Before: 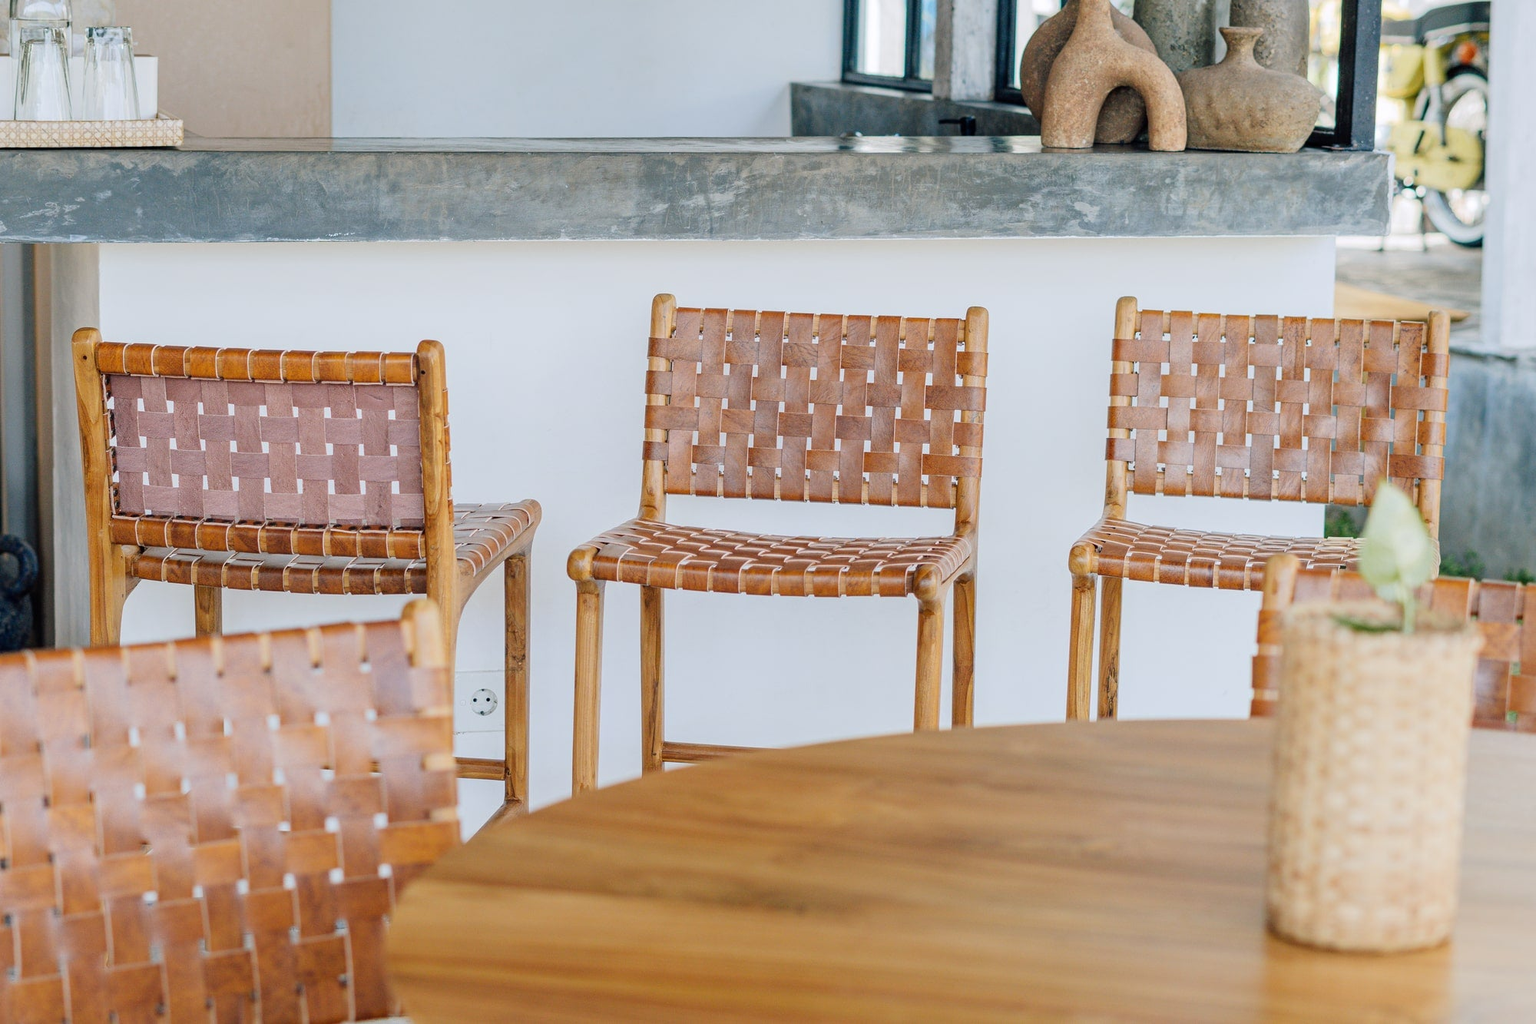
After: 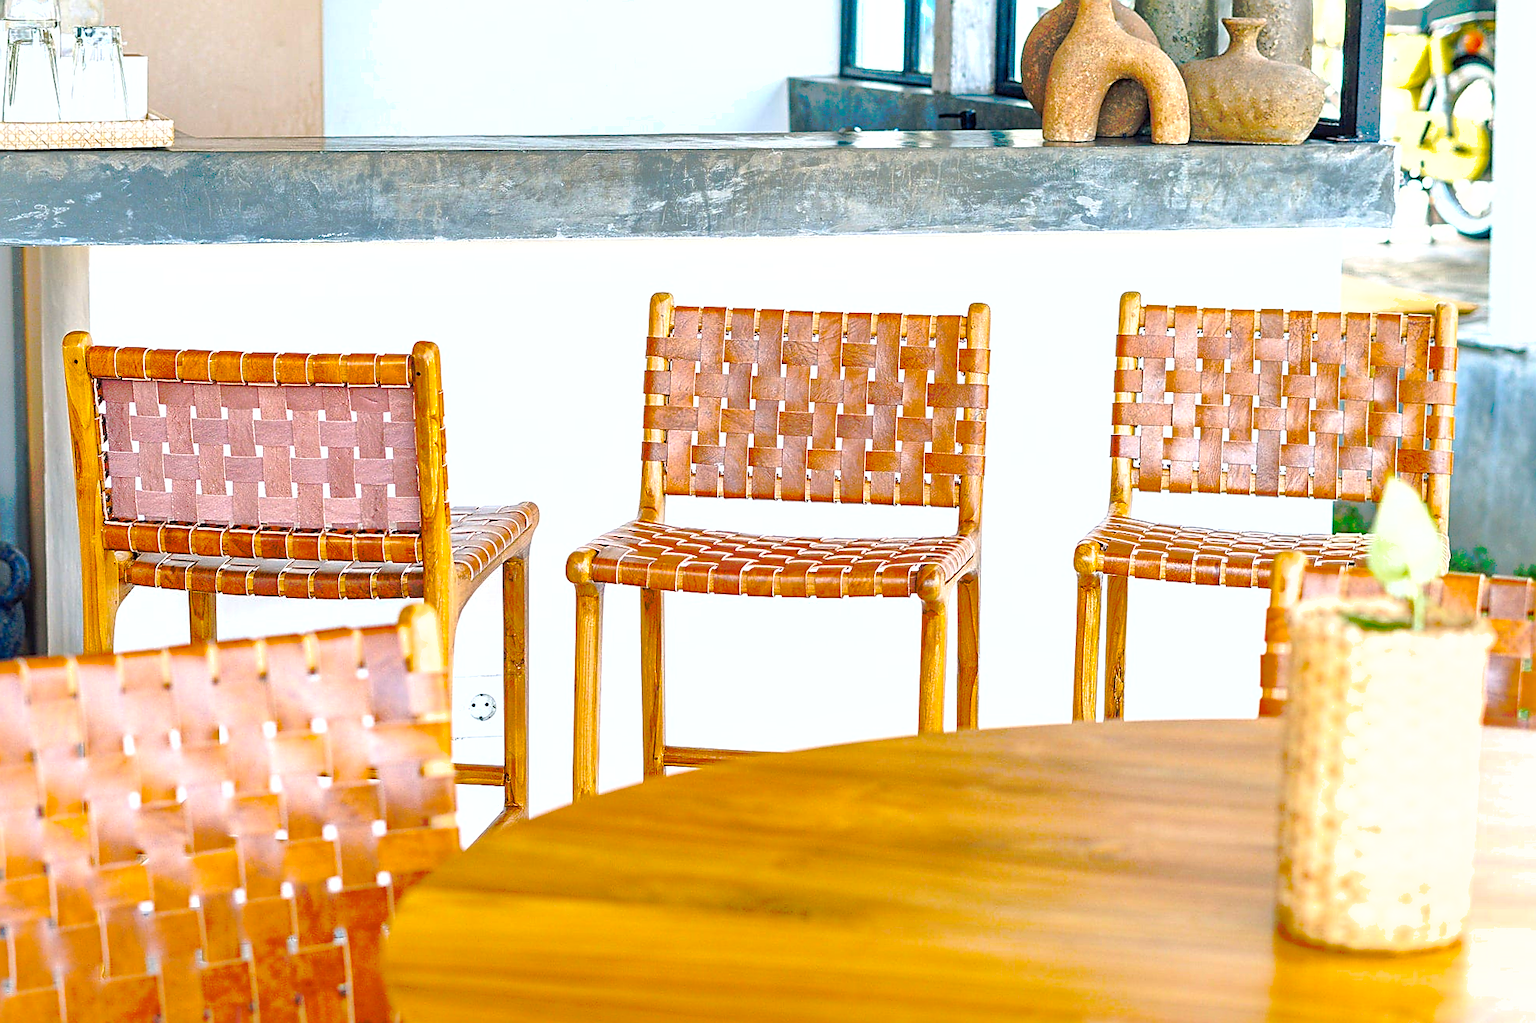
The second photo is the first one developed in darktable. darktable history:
sharpen: radius 1.4, amount 1.25, threshold 0.7
rotate and perspective: rotation -0.45°, automatic cropping original format, crop left 0.008, crop right 0.992, crop top 0.012, crop bottom 0.988
white balance: emerald 1
shadows and highlights: on, module defaults
tone curve: curves: ch0 [(0, 0) (0.003, 0.003) (0.011, 0.011) (0.025, 0.024) (0.044, 0.044) (0.069, 0.068) (0.1, 0.098) (0.136, 0.133) (0.177, 0.174) (0.224, 0.22) (0.277, 0.272) (0.335, 0.329) (0.399, 0.392) (0.468, 0.46) (0.543, 0.607) (0.623, 0.676) (0.709, 0.75) (0.801, 0.828) (0.898, 0.912) (1, 1)], preserve colors none
color balance rgb: linear chroma grading › global chroma 15%, perceptual saturation grading › global saturation 30%
exposure: black level correction 0, exposure 0.9 EV, compensate highlight preservation false
